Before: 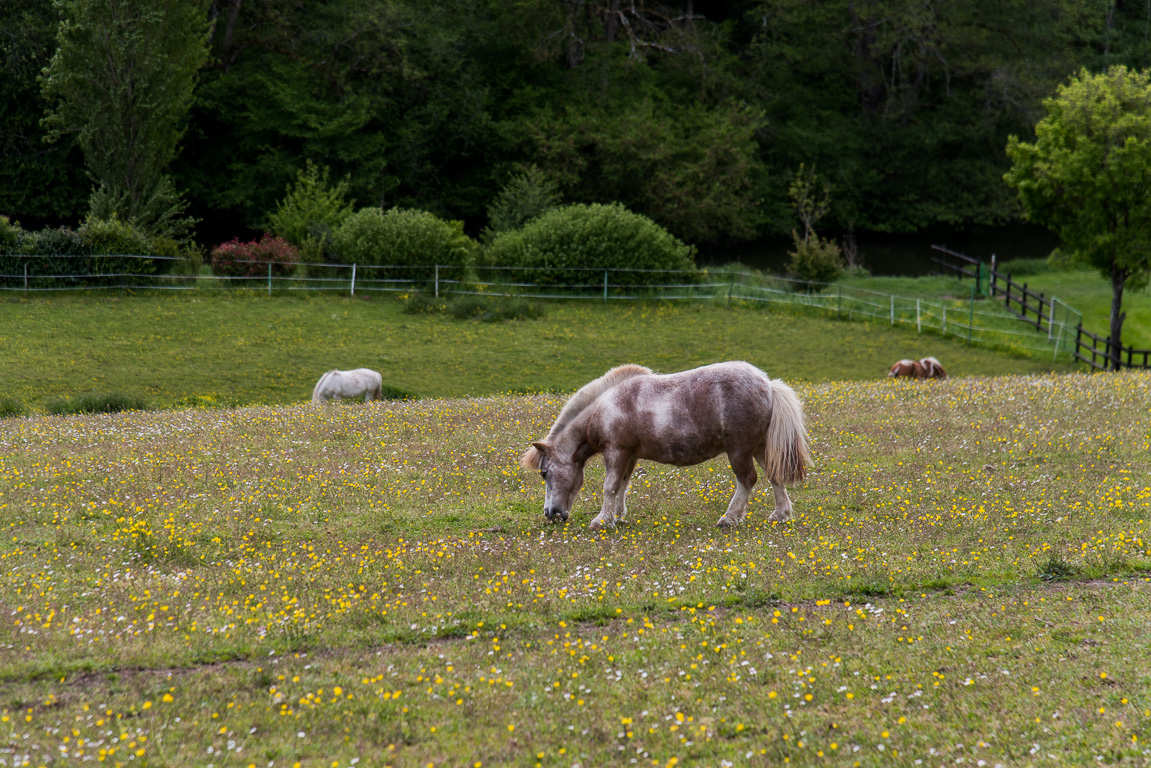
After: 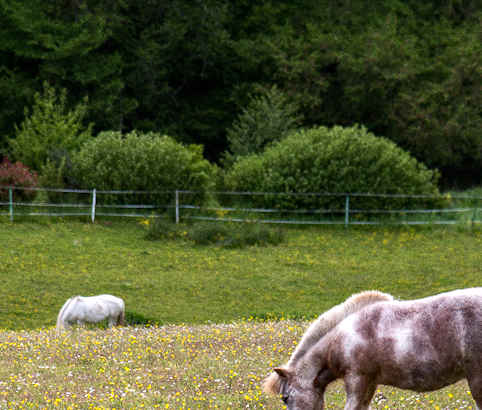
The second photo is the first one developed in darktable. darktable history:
exposure: black level correction 0, exposure 0.6 EV, compensate exposure bias true, compensate highlight preservation false
crop: left 20.248%, top 10.86%, right 35.675%, bottom 34.321%
grain: coarseness 8.68 ISO, strength 31.94%
haze removal: compatibility mode true, adaptive false
rotate and perspective: rotation 0.074°, lens shift (vertical) 0.096, lens shift (horizontal) -0.041, crop left 0.043, crop right 0.952, crop top 0.024, crop bottom 0.979
